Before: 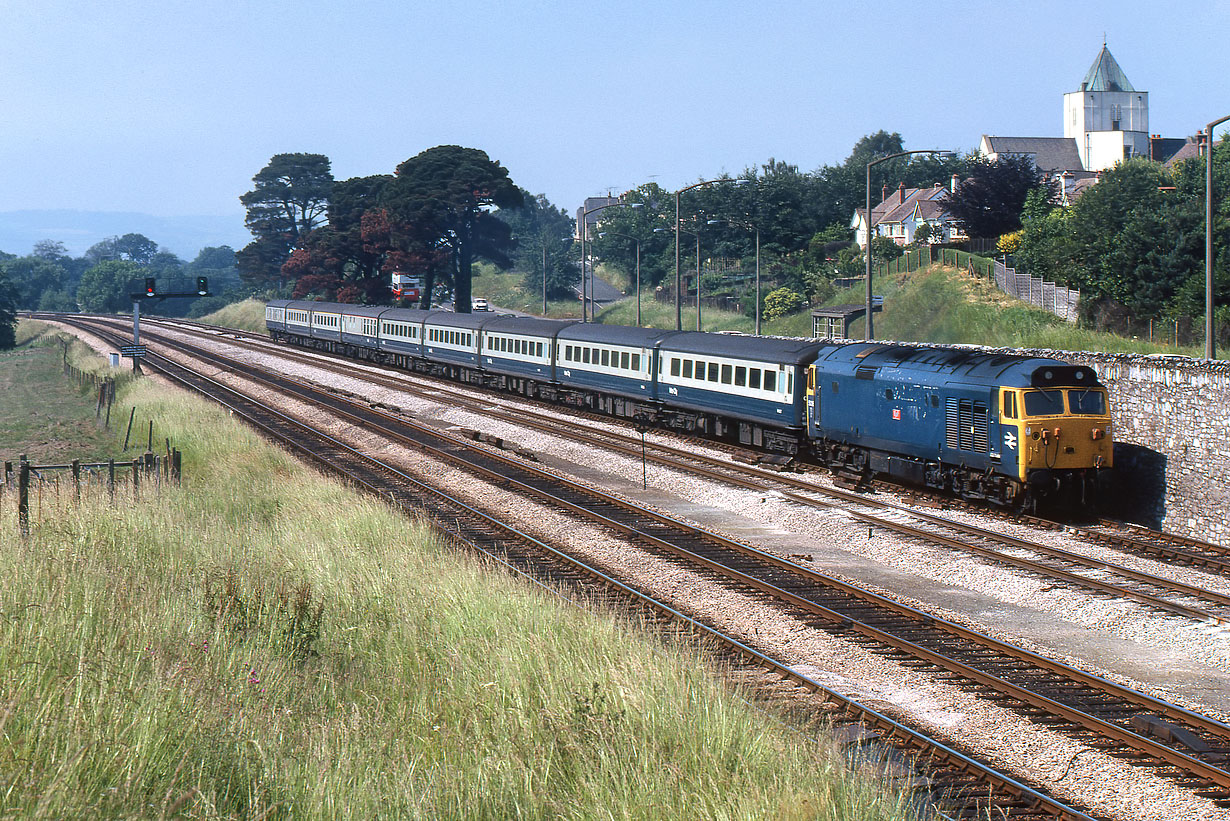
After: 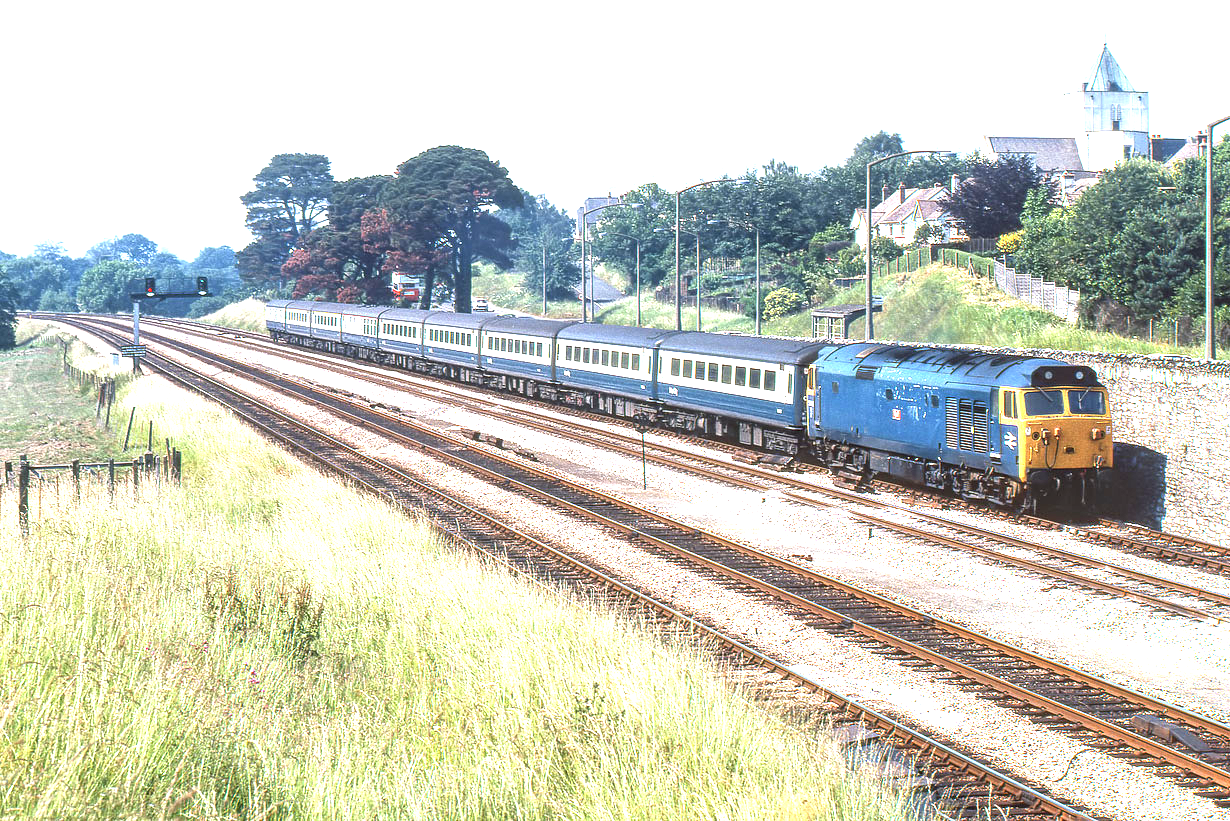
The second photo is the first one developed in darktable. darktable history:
exposure: black level correction 0, exposure 1.675 EV, compensate exposure bias true, compensate highlight preservation false
local contrast: on, module defaults
